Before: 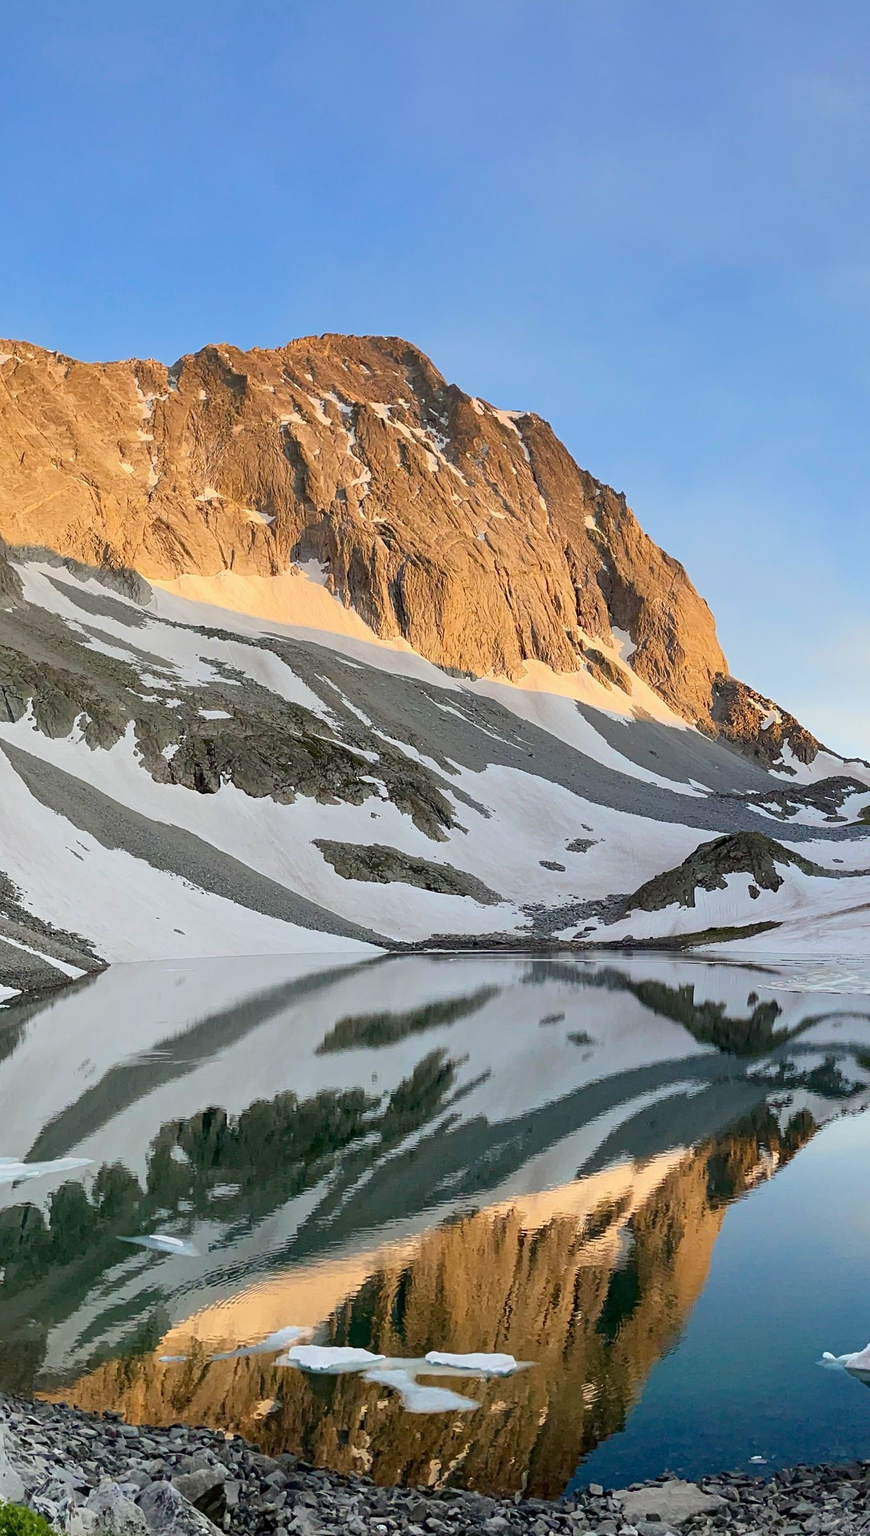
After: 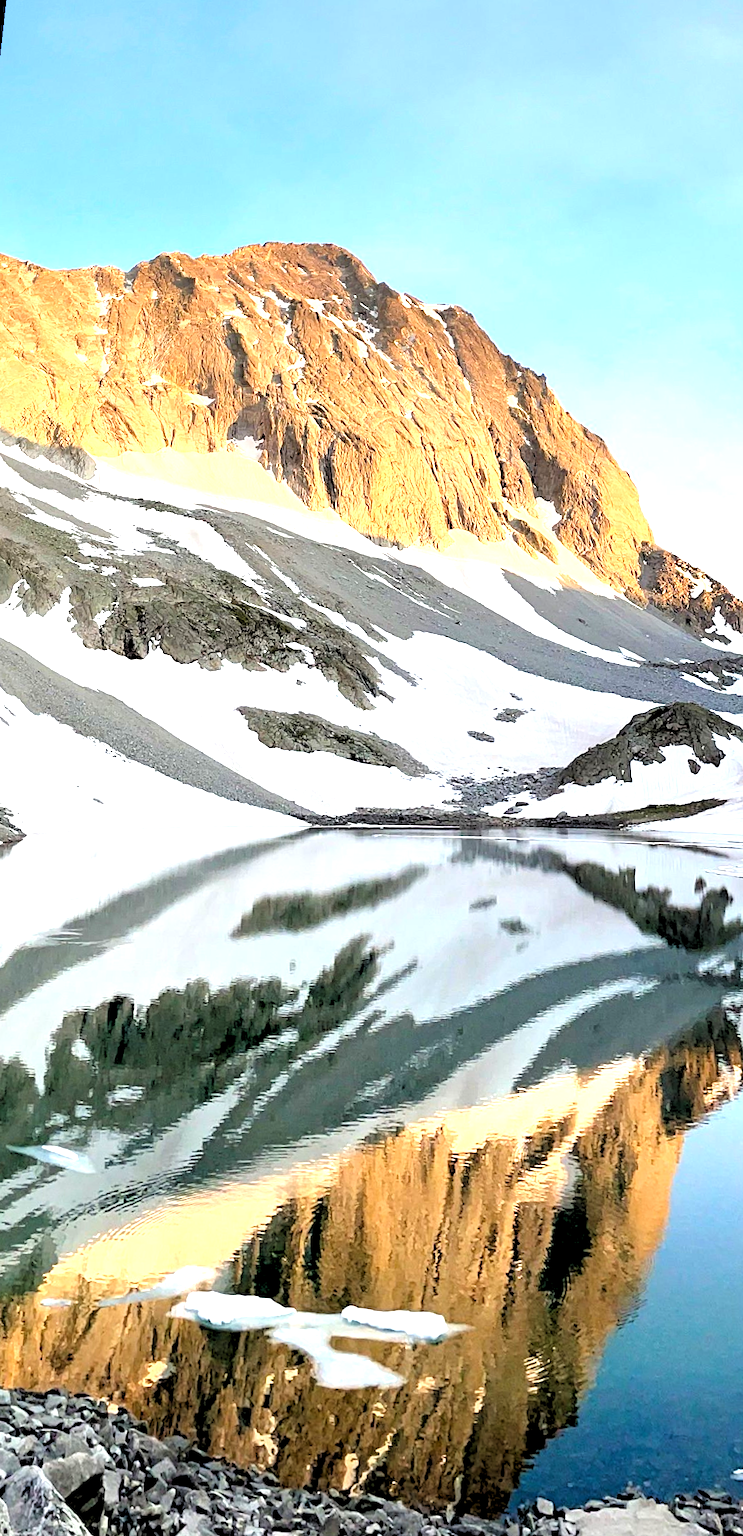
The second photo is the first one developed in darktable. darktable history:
exposure: black level correction 0, exposure 1.2 EV, compensate exposure bias true, compensate highlight preservation false
rotate and perspective: rotation 0.72°, lens shift (vertical) -0.352, lens shift (horizontal) -0.051, crop left 0.152, crop right 0.859, crop top 0.019, crop bottom 0.964
rgb levels: levels [[0.029, 0.461, 0.922], [0, 0.5, 1], [0, 0.5, 1]]
